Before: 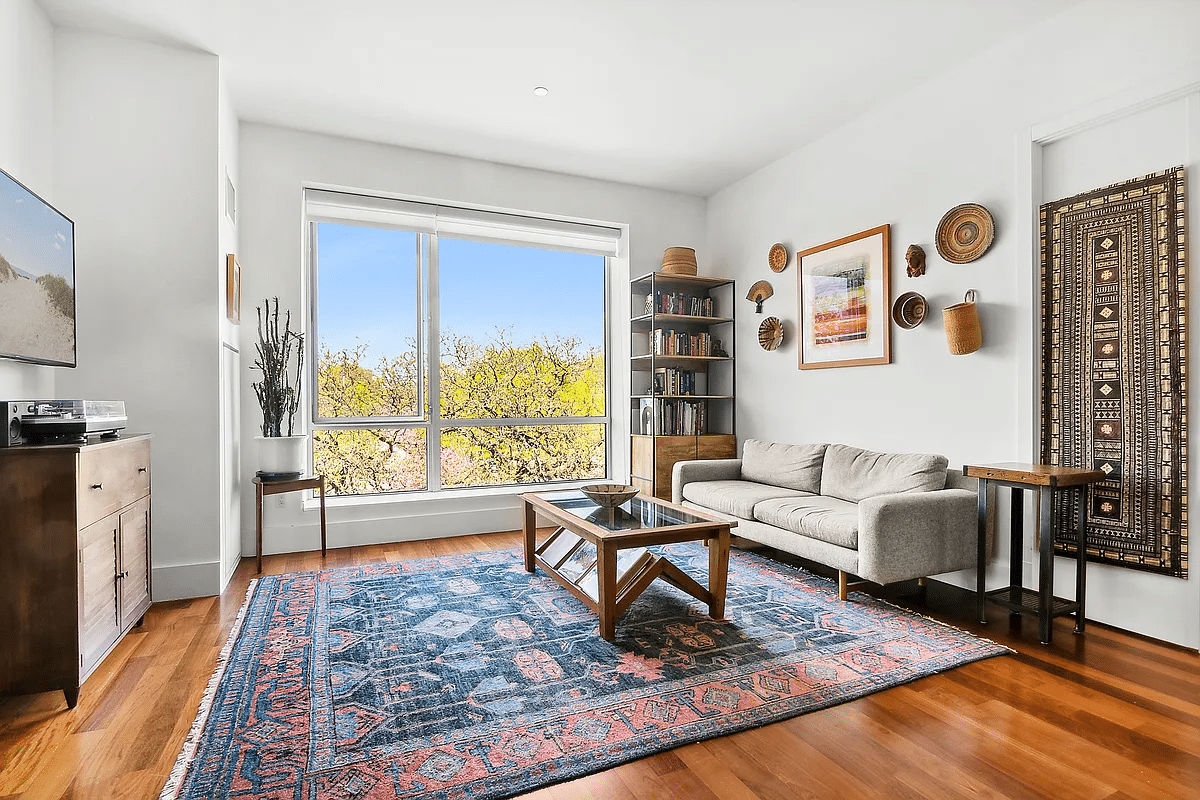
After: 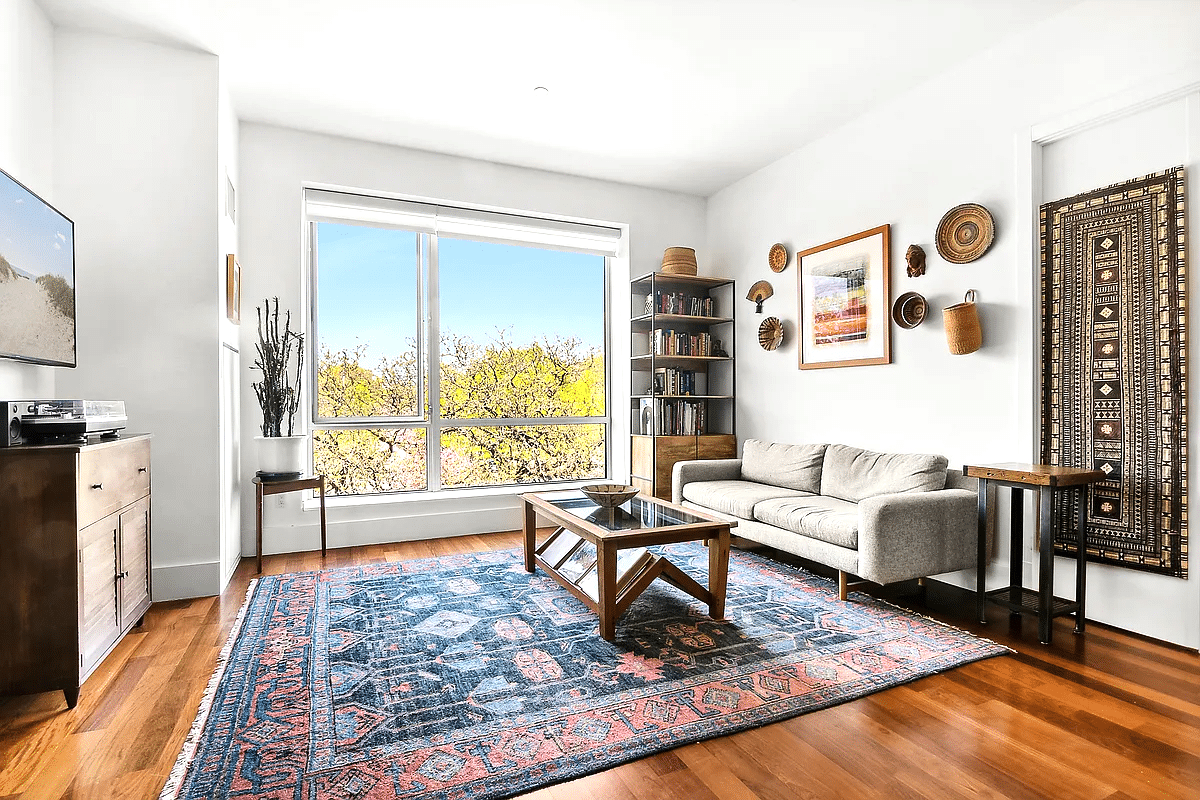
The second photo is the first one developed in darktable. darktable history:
tone equalizer: -8 EV -0.41 EV, -7 EV -0.394 EV, -6 EV -0.334 EV, -5 EV -0.203 EV, -3 EV 0.215 EV, -2 EV 0.358 EV, -1 EV 0.415 EV, +0 EV 0.442 EV, edges refinement/feathering 500, mask exposure compensation -1.57 EV, preserve details no
